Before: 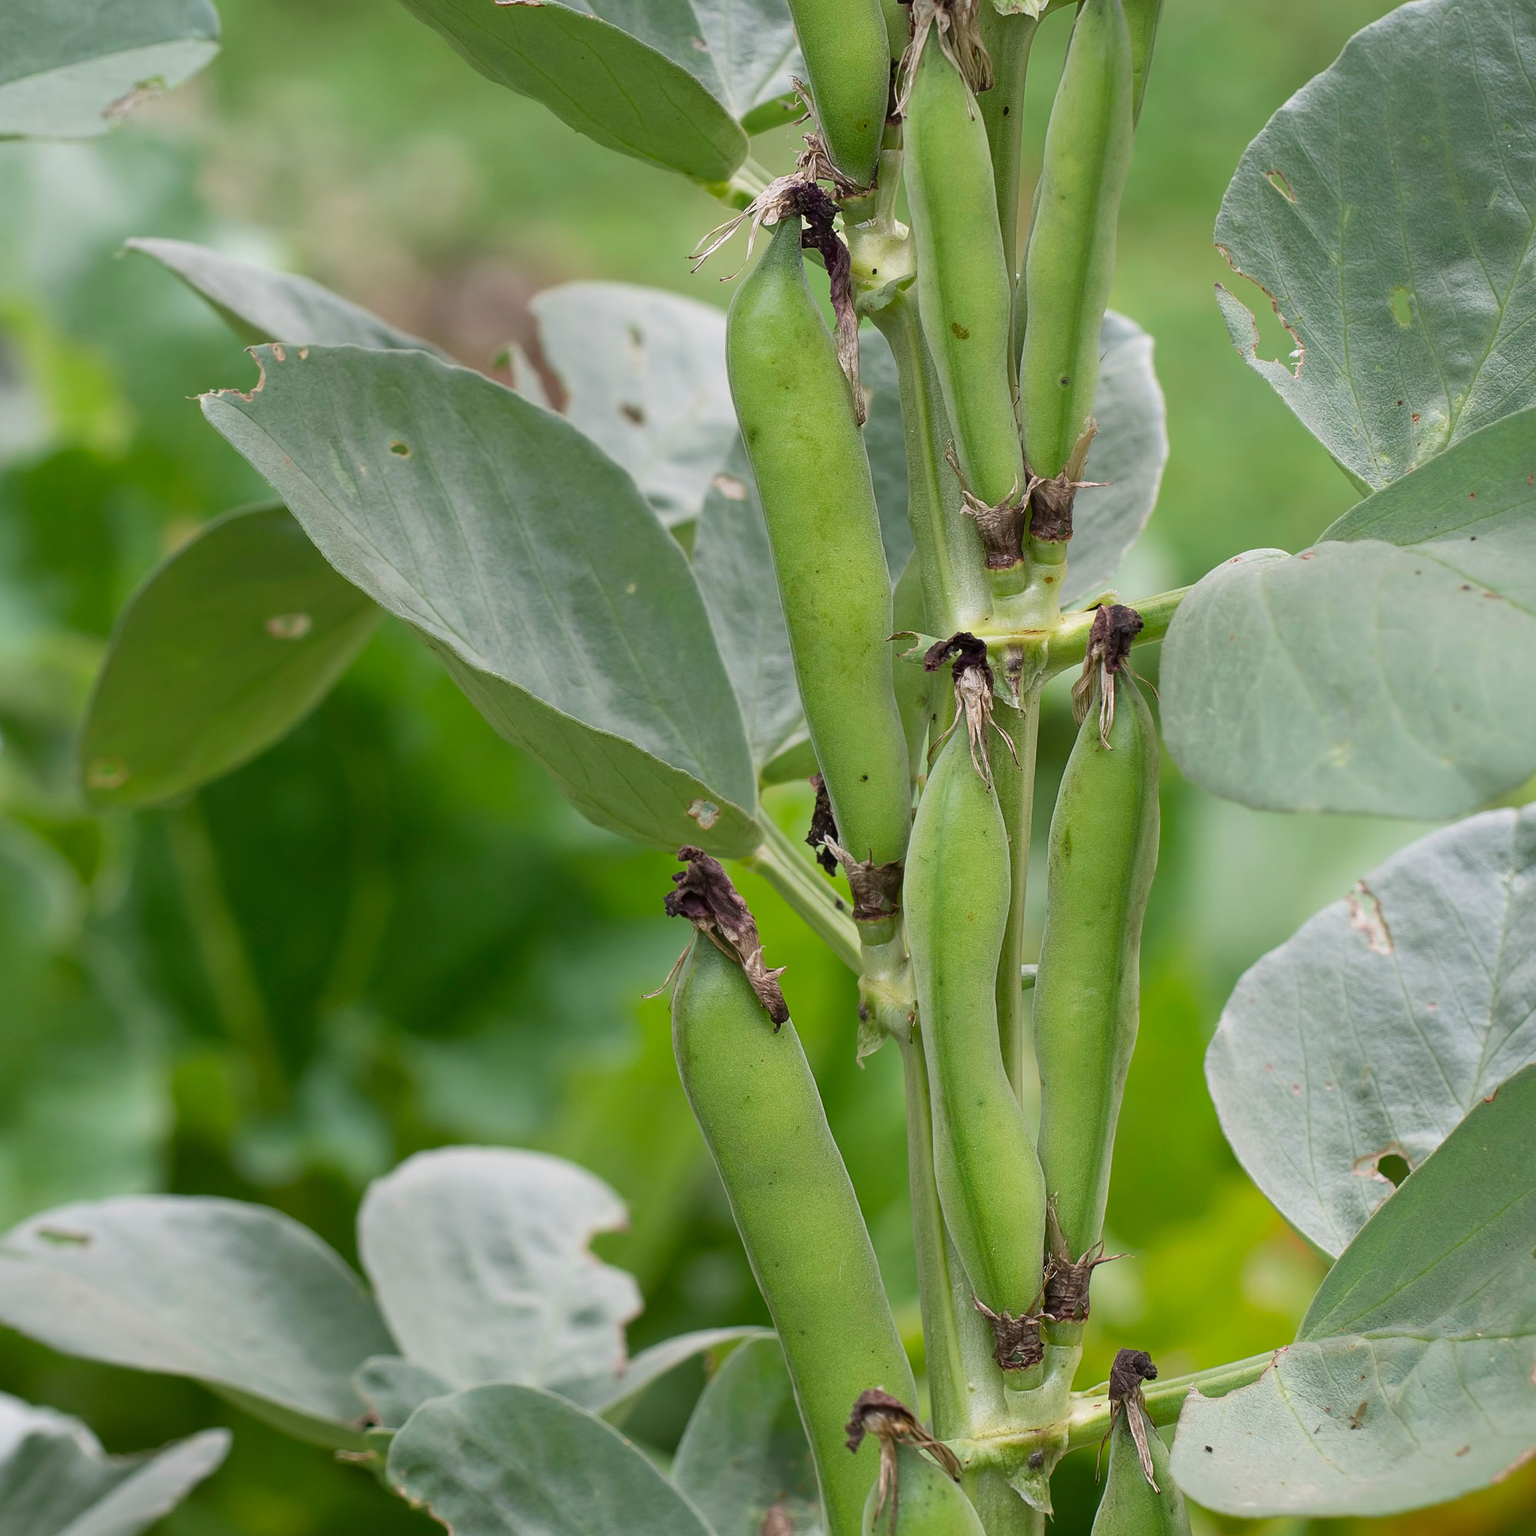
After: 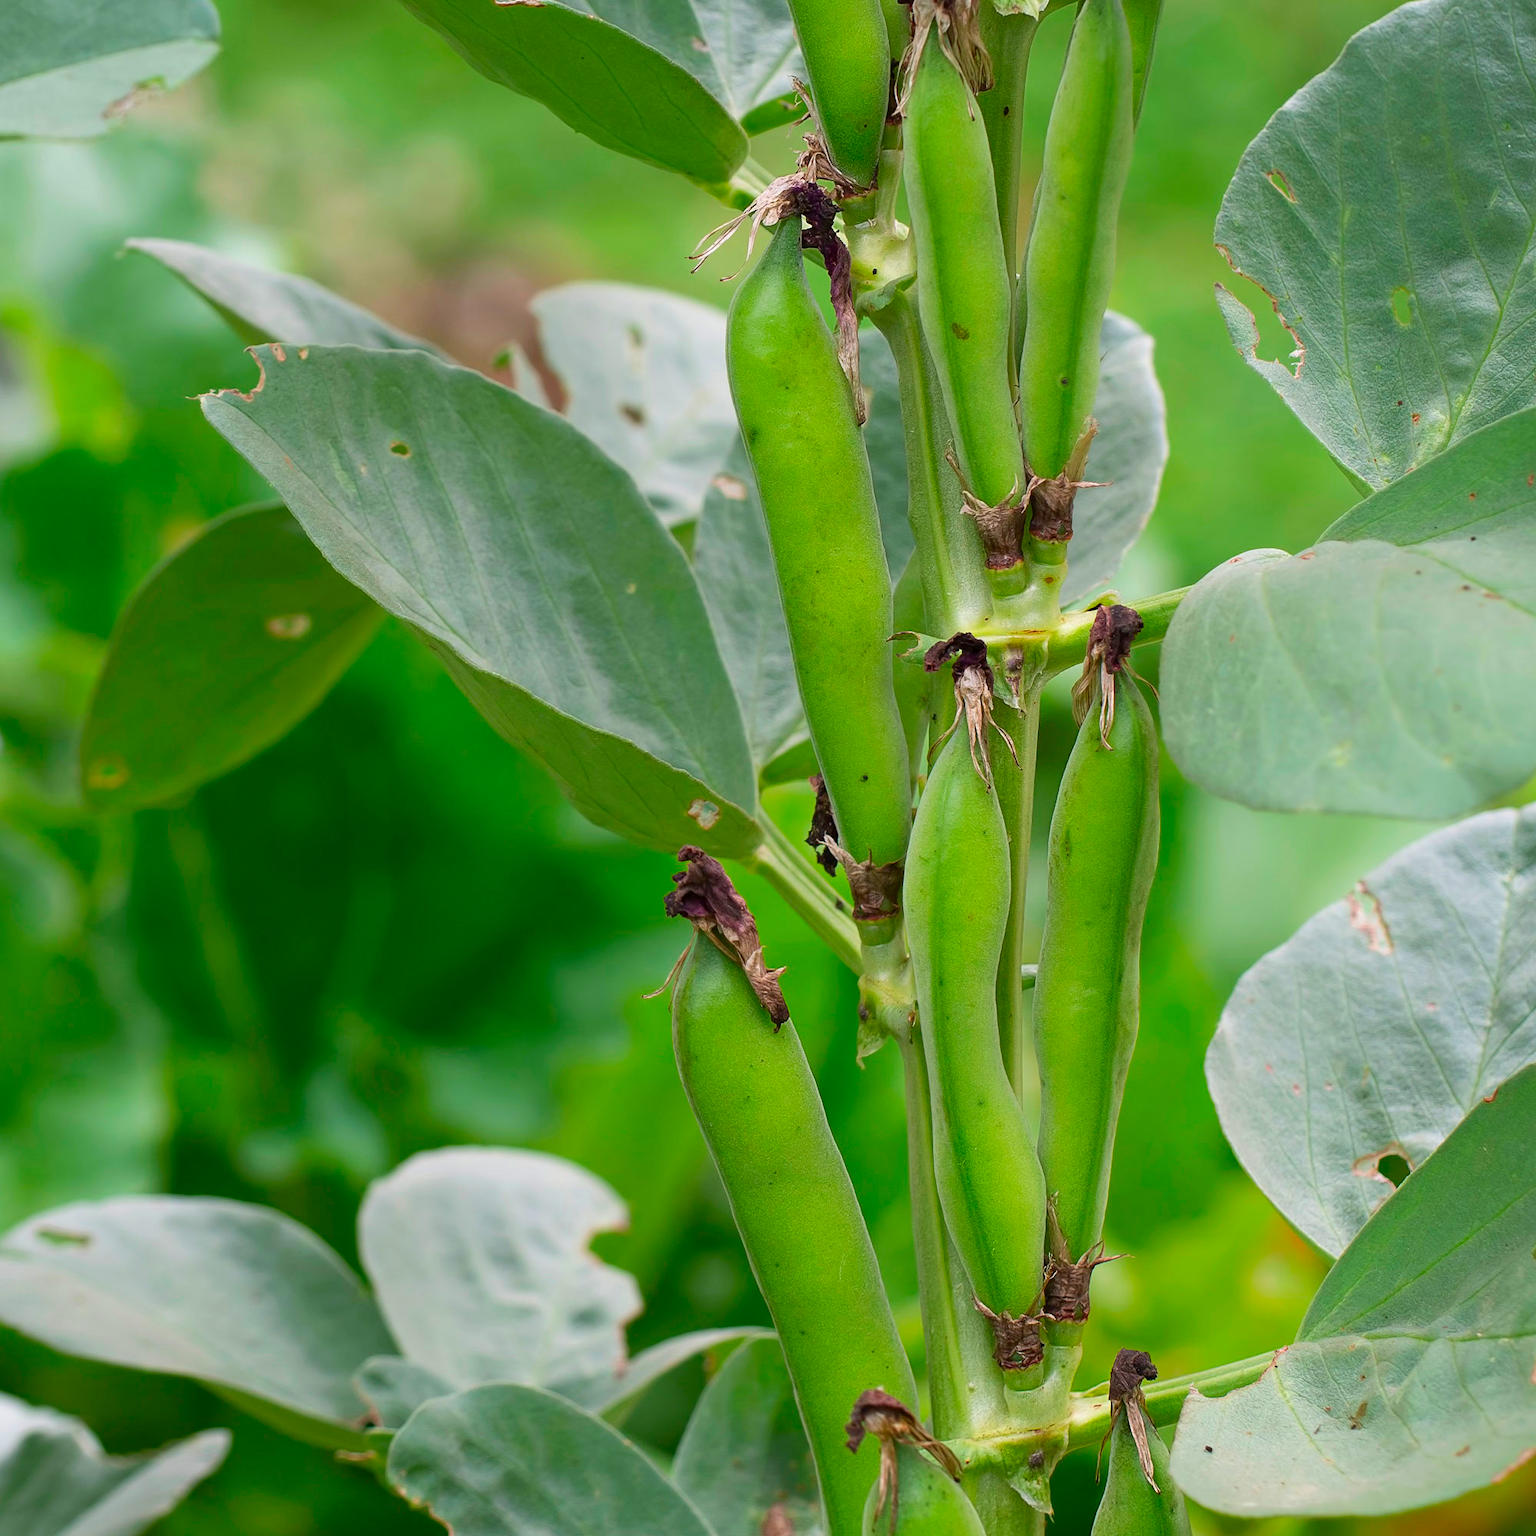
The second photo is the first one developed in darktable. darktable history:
shadows and highlights: shadows 0, highlights 40
color contrast: green-magenta contrast 1.69, blue-yellow contrast 1.49
